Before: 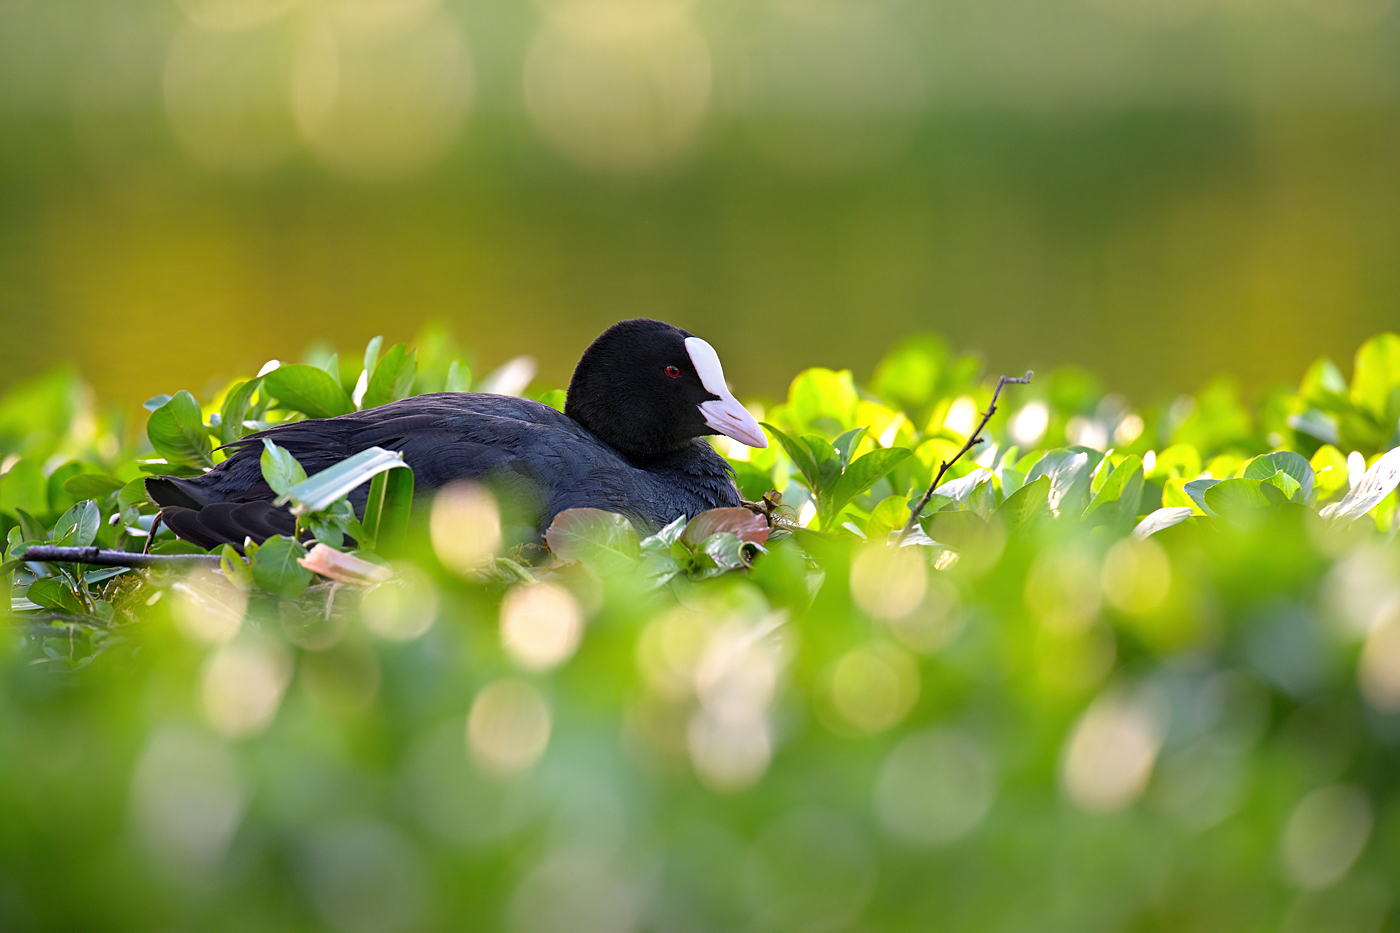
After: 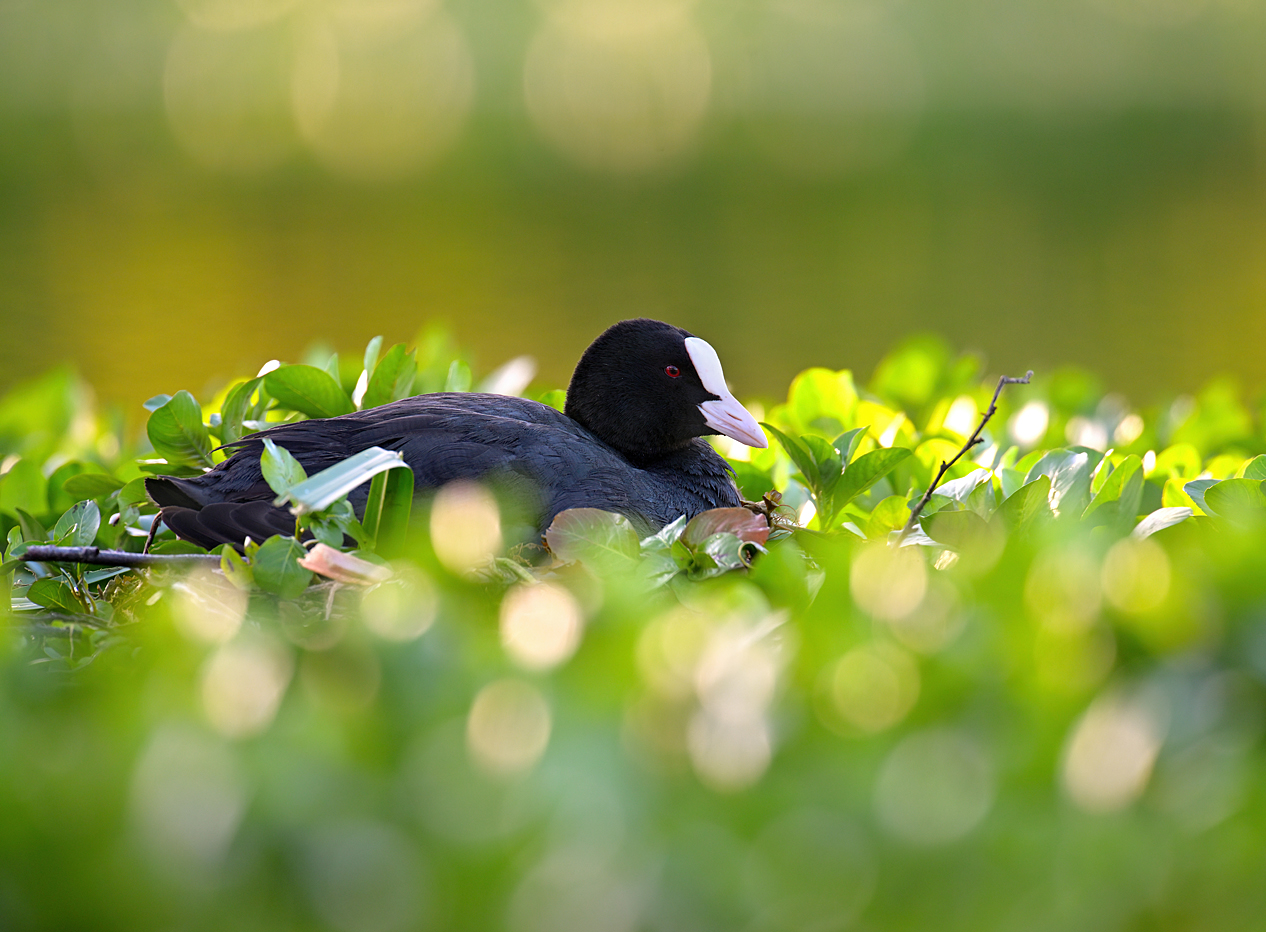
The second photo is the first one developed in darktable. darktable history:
crop: right 9.518%, bottom 0.034%
